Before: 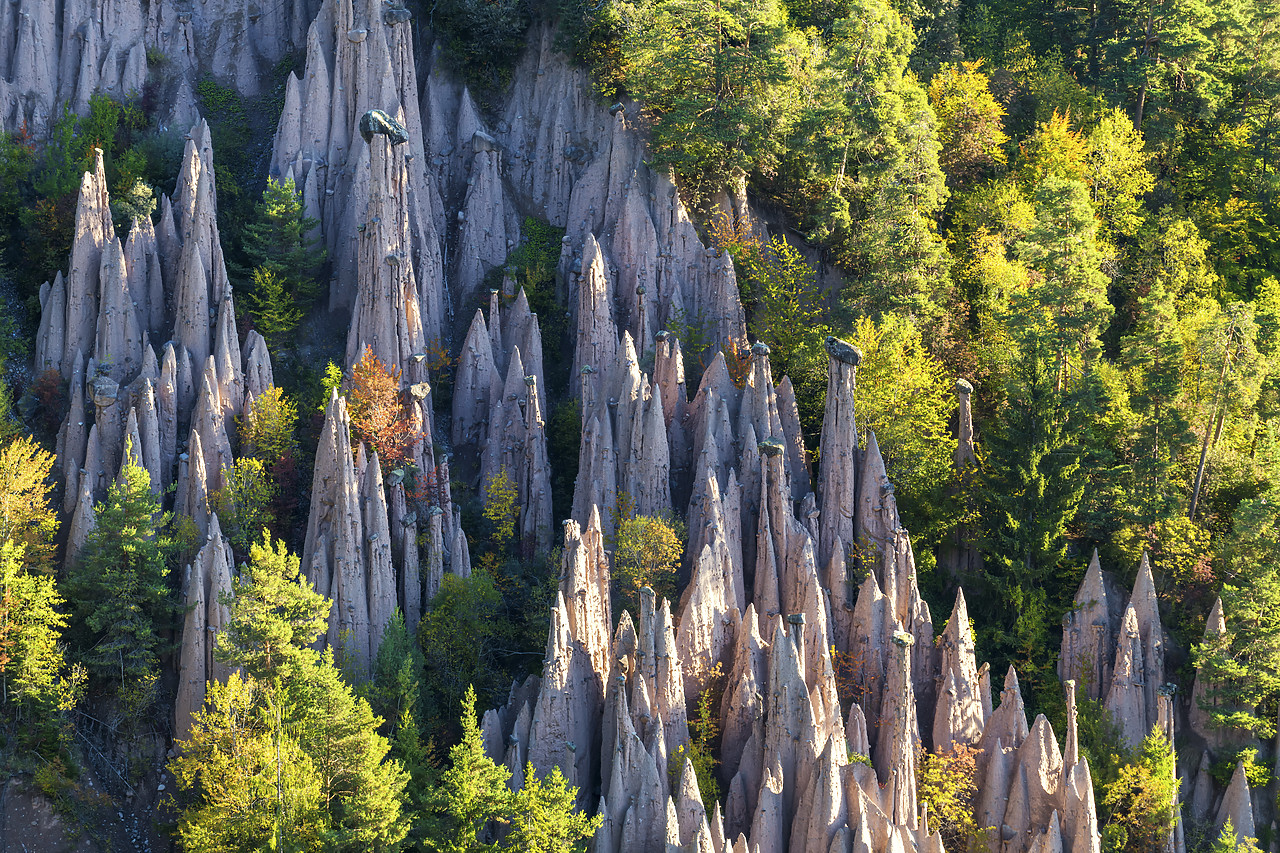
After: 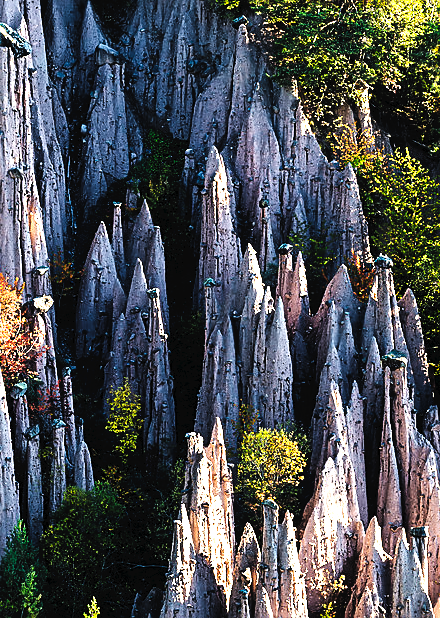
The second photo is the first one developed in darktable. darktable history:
crop and rotate: left 29.477%, top 10.268%, right 36.073%, bottom 17.266%
filmic rgb: black relative exposure -6.99 EV, white relative exposure 5.61 EV, threshold 3 EV, hardness 2.85, enable highlight reconstruction true
levels: levels [0.044, 0.475, 0.791]
exposure: compensate exposure bias true, compensate highlight preservation false
sharpen: on, module defaults
tone curve: curves: ch0 [(0, 0) (0.003, 0.103) (0.011, 0.103) (0.025, 0.105) (0.044, 0.108) (0.069, 0.108) (0.1, 0.111) (0.136, 0.121) (0.177, 0.145) (0.224, 0.174) (0.277, 0.223) (0.335, 0.289) (0.399, 0.374) (0.468, 0.47) (0.543, 0.579) (0.623, 0.687) (0.709, 0.787) (0.801, 0.879) (0.898, 0.942) (1, 1)], preserve colors none
tone equalizer: on, module defaults
